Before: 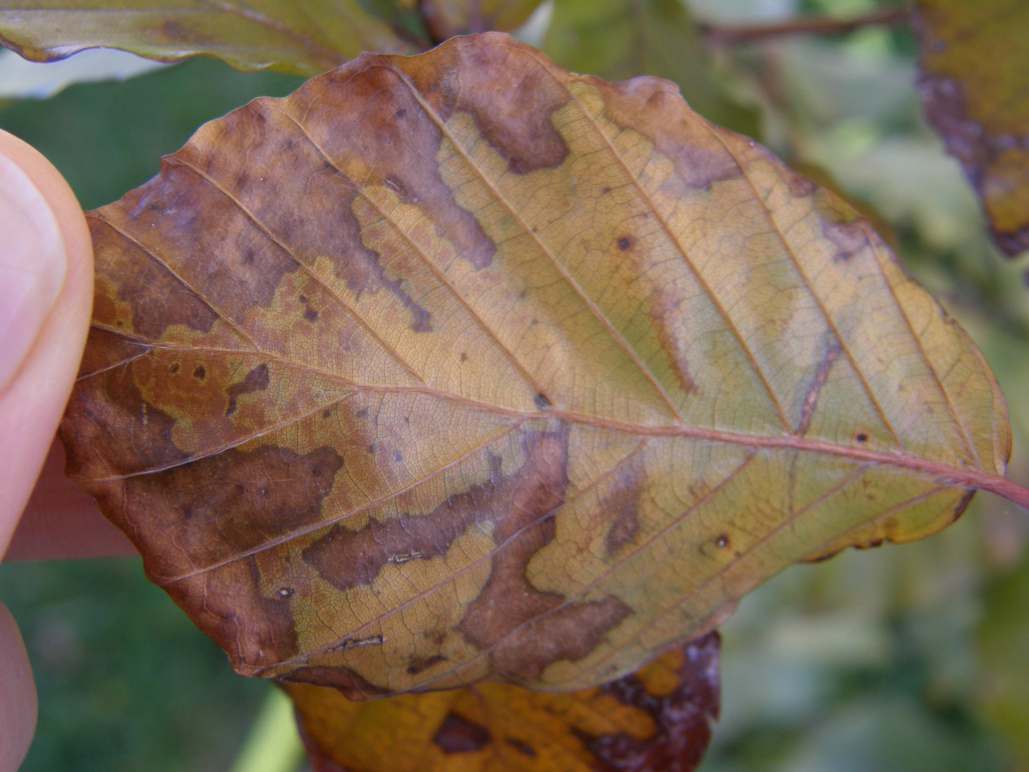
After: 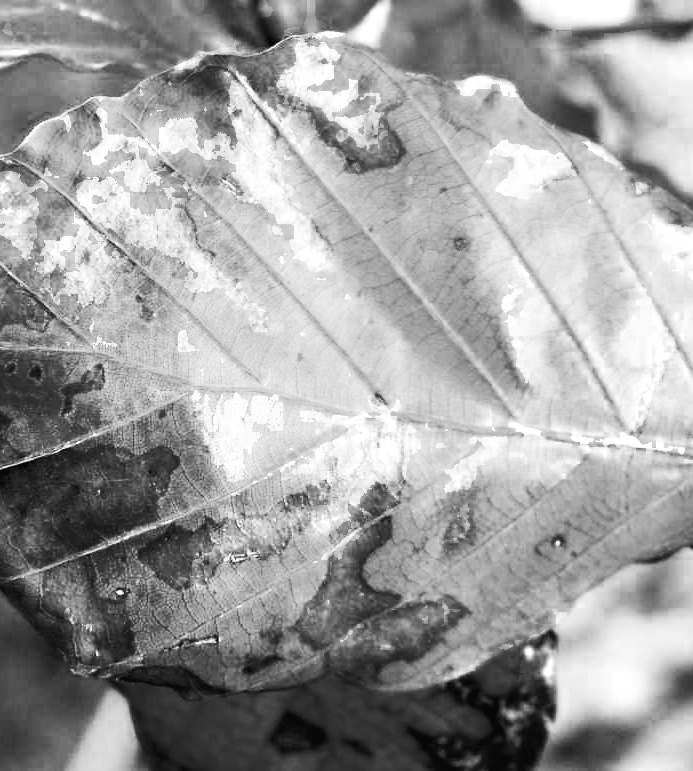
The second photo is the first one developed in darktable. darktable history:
filmic rgb: black relative exposure -4.09 EV, white relative exposure 5.11 EV, hardness 2.11, contrast 1.177, add noise in highlights 0, preserve chrominance no, color science v3 (2019), use custom middle-gray values true, contrast in highlights soft
color calibration: illuminant custom, x 0.368, y 0.373, temperature 4350.15 K, gamut compression 1.7
sharpen: radius 1.018, threshold 1.125
tone curve: curves: ch0 [(0, 0) (0.251, 0.254) (0.689, 0.733) (1, 1)], preserve colors none
crop and rotate: left 15.967%, right 16.657%
exposure: black level correction 0.004, exposure 0.413 EV, compensate highlight preservation false
color zones: curves: ch0 [(0.287, 0.048) (0.493, 0.484) (0.737, 0.816)]; ch1 [(0, 0) (0.143, 0) (0.286, 0) (0.429, 0) (0.571, 0) (0.714, 0) (0.857, 0)]
contrast brightness saturation: contrast 0.574, brightness 0.571, saturation -0.349
